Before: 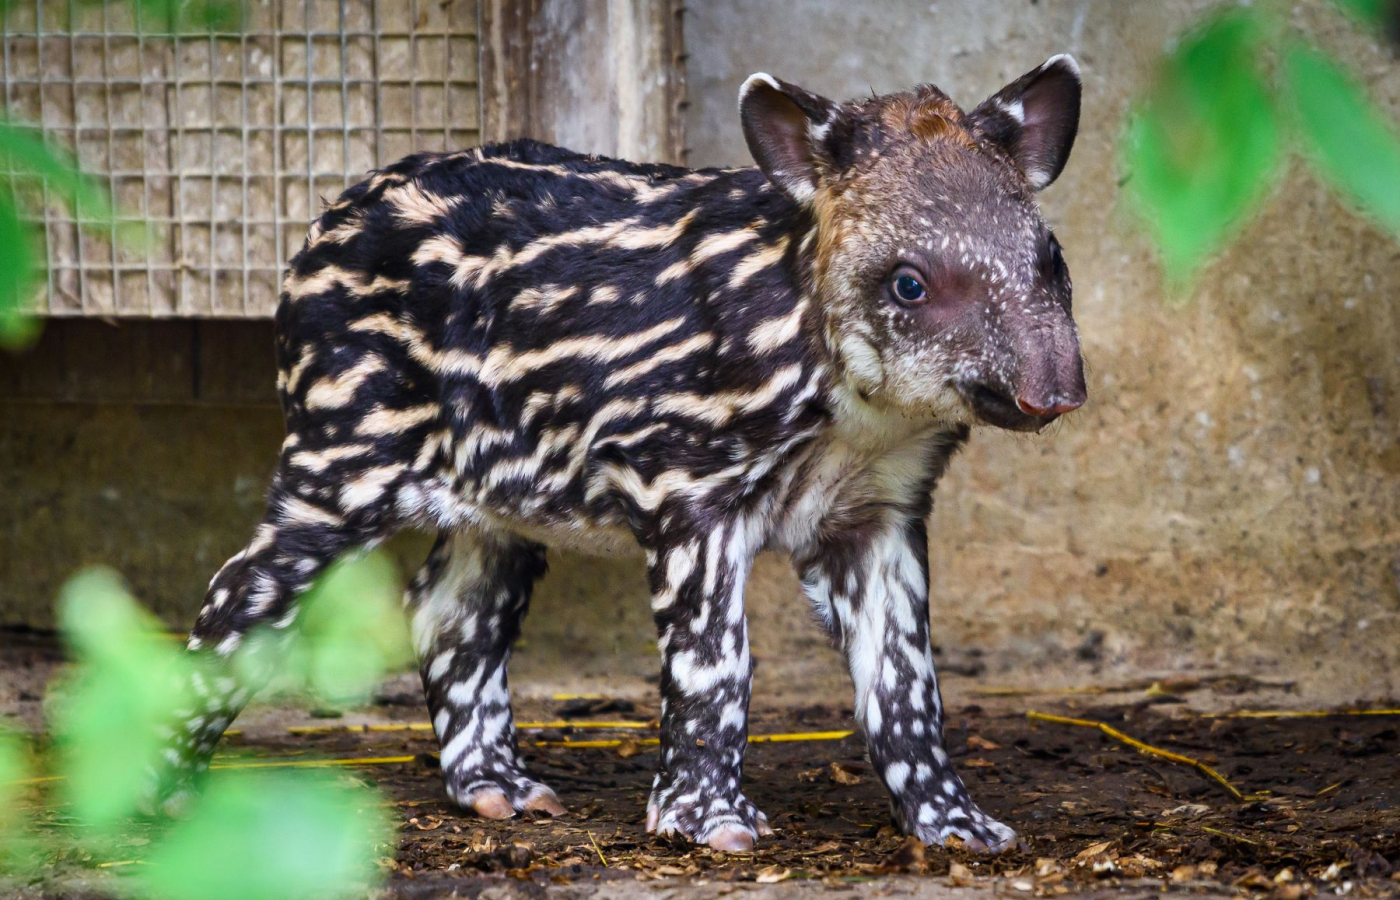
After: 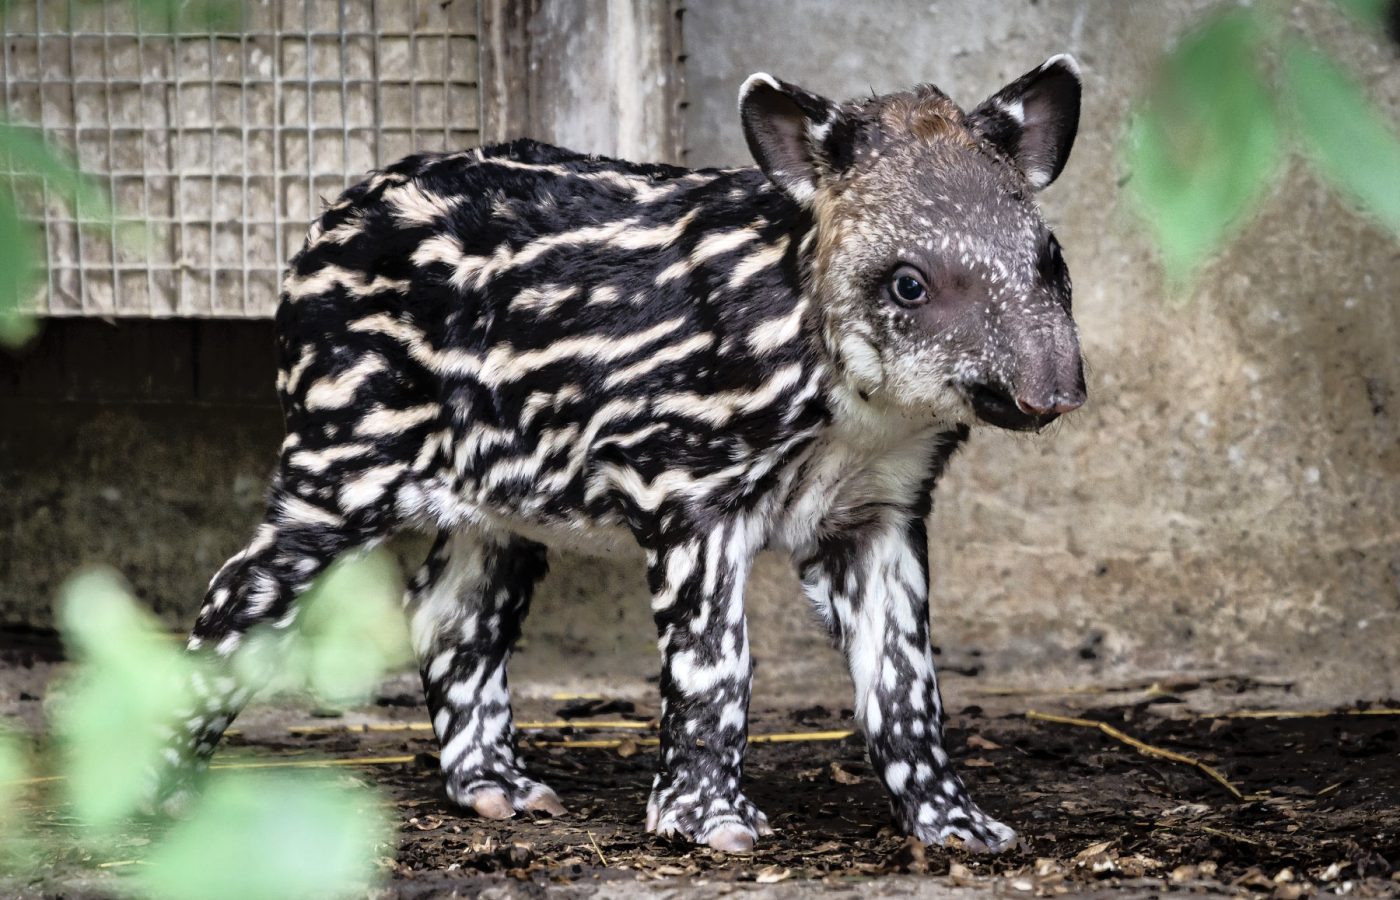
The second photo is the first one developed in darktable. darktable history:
exposure: exposure 0.2 EV, compensate highlight preservation false
color correction: highlights b* 0.041, saturation 0.519
tone equalizer: -8 EV -1.83 EV, -7 EV -1.15 EV, -6 EV -1.64 EV, edges refinement/feathering 500, mask exposure compensation -1.57 EV, preserve details no
